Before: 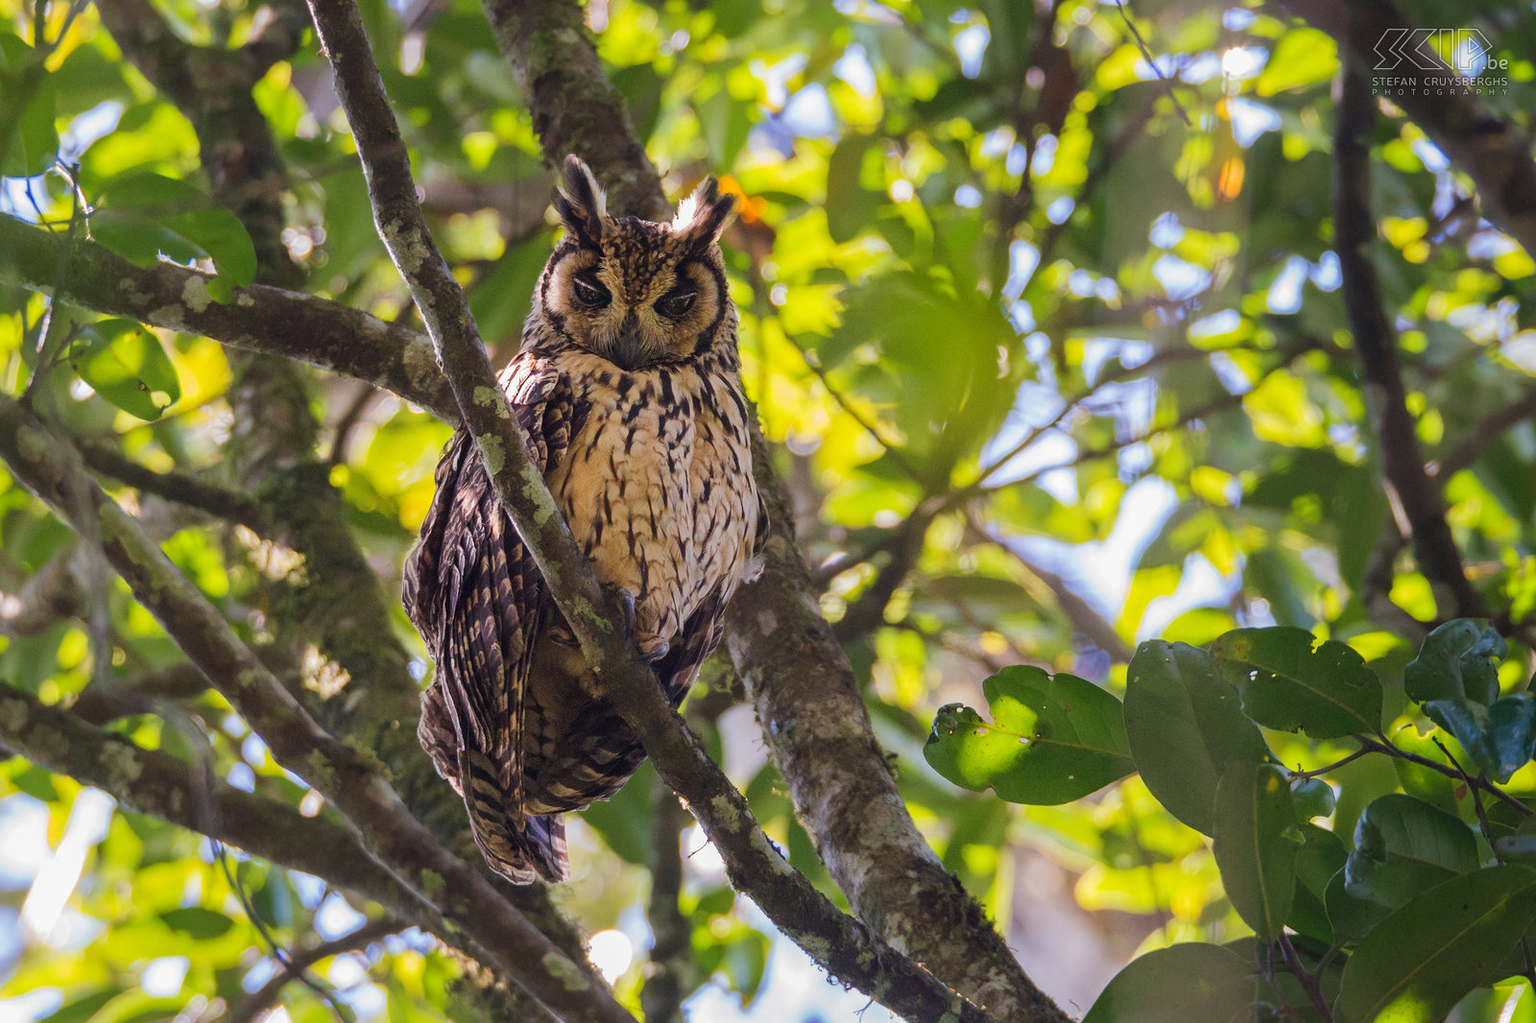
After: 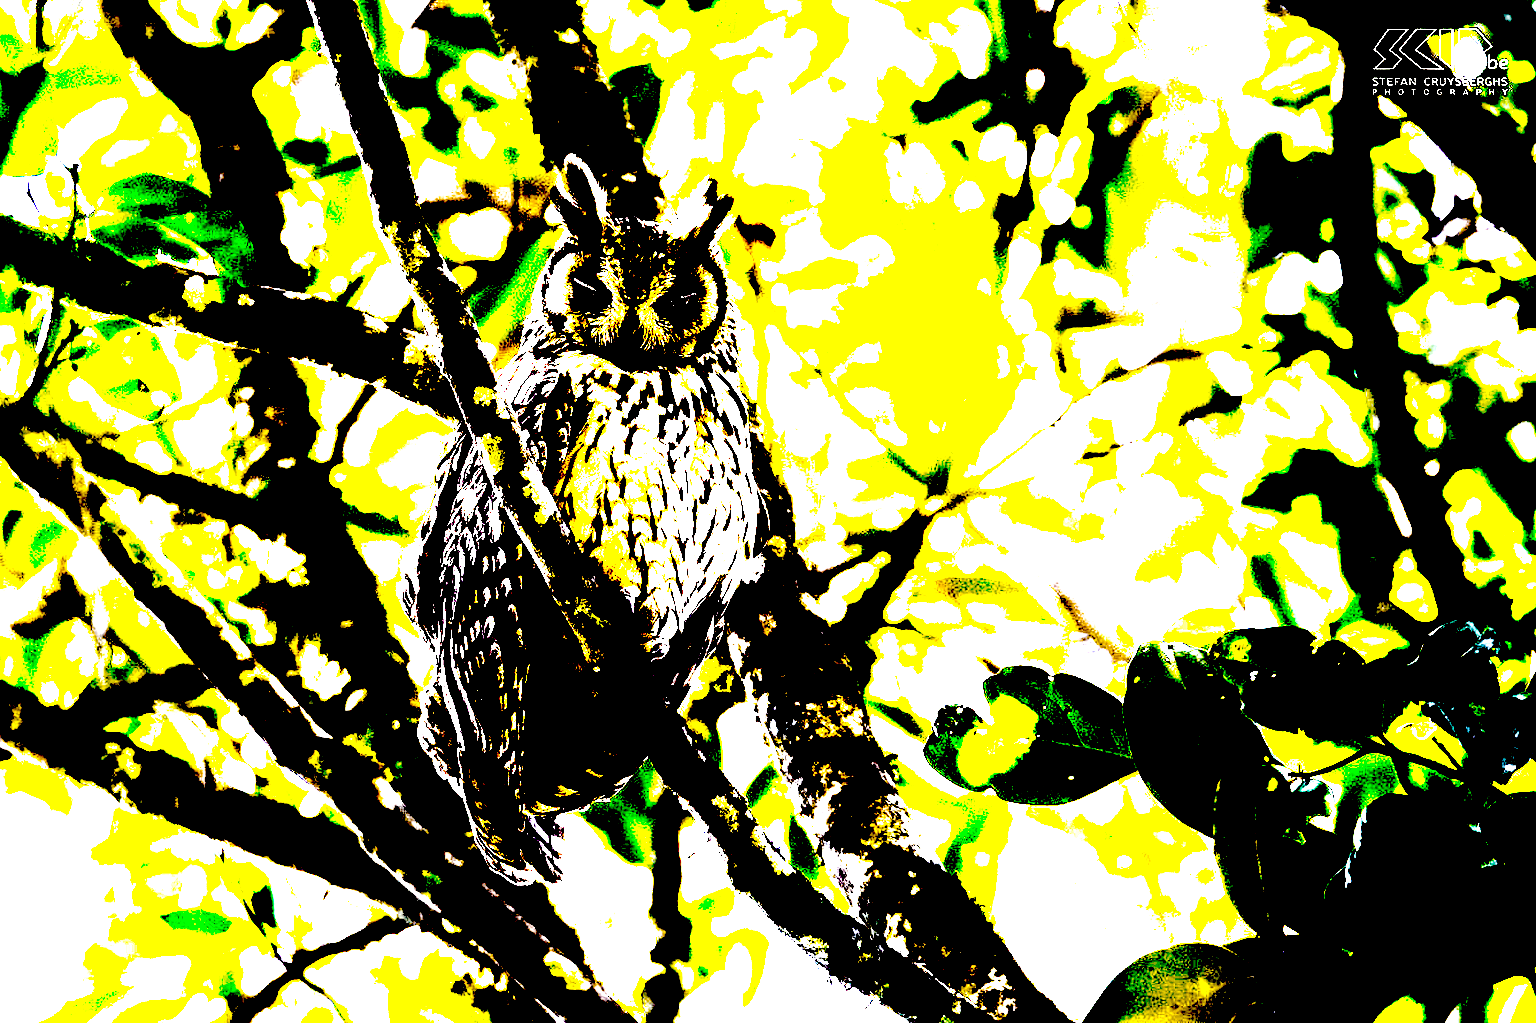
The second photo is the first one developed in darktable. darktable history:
exposure: black level correction 0.1, exposure 3 EV, compensate highlight preservation false
color correction: saturation 0.2
